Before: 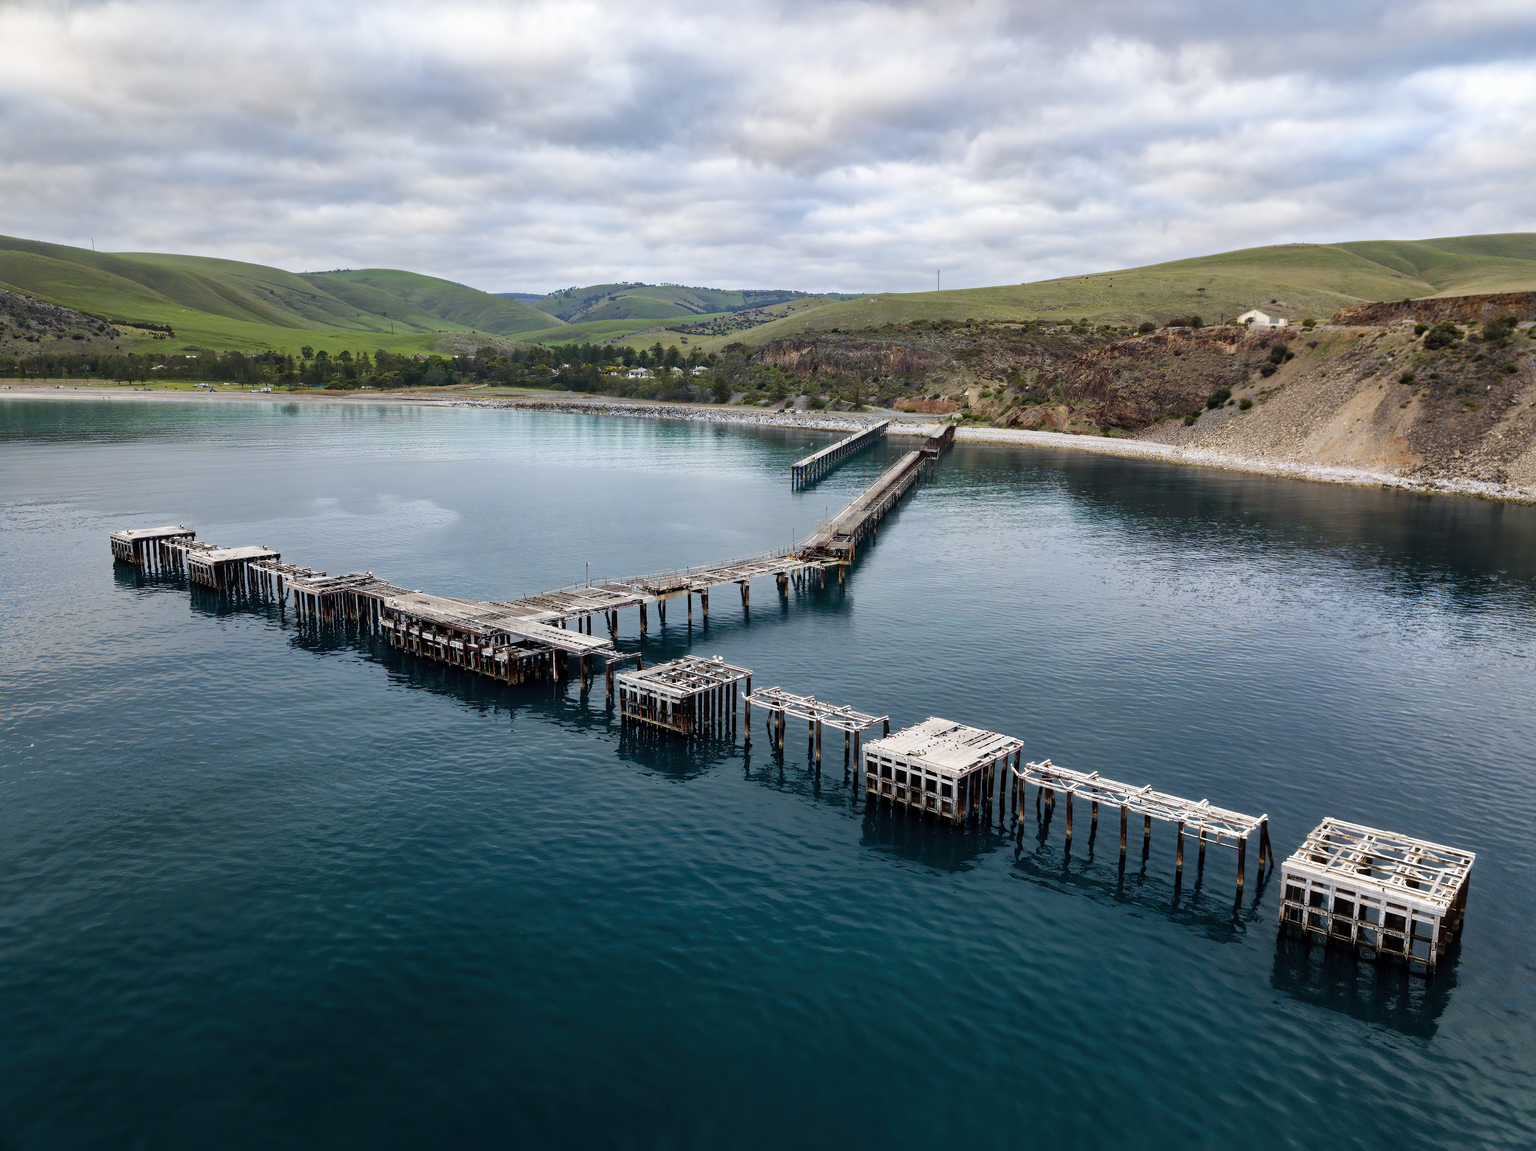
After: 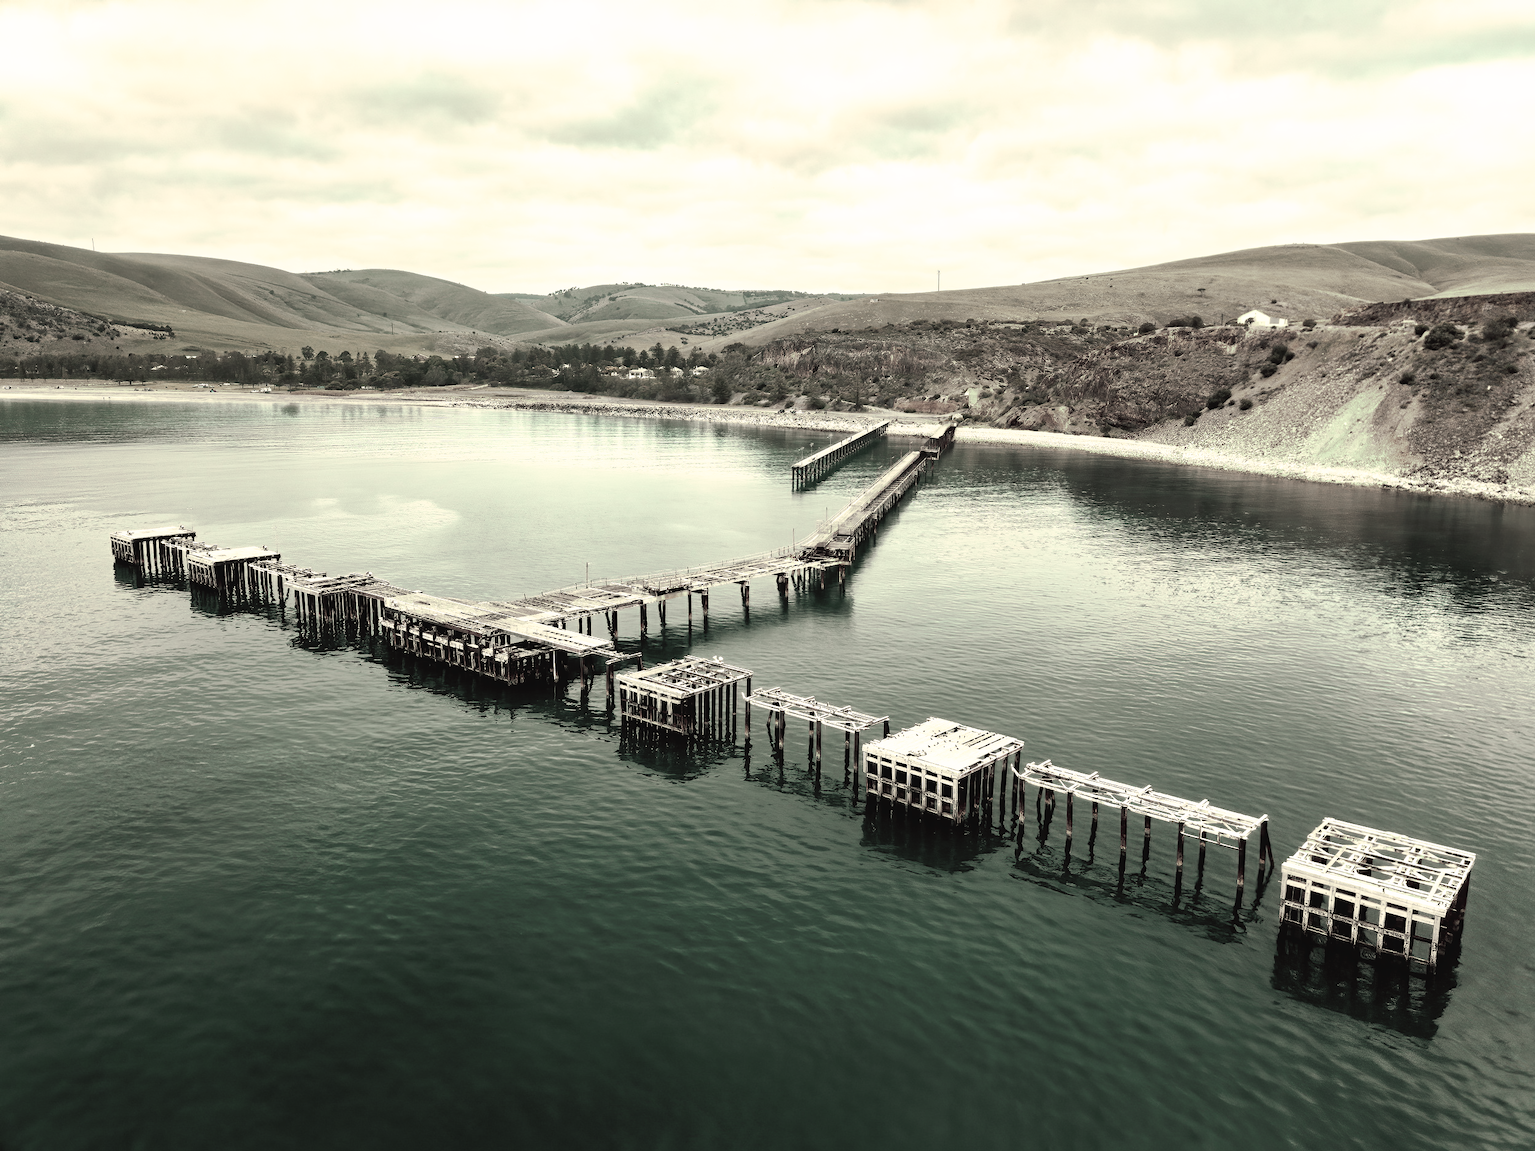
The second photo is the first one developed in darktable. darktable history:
tone curve: curves: ch0 [(0, 0) (0.003, 0.032) (0.011, 0.036) (0.025, 0.049) (0.044, 0.075) (0.069, 0.112) (0.1, 0.151) (0.136, 0.197) (0.177, 0.241) (0.224, 0.295) (0.277, 0.355) (0.335, 0.429) (0.399, 0.512) (0.468, 0.607) (0.543, 0.702) (0.623, 0.796) (0.709, 0.903) (0.801, 0.987) (0.898, 0.997) (1, 1)], preserve colors none
color look up table: target L [100.31, 75.38, 96.27, 80.12, 90.92, 100.29, 82.44, 74.04, 69.34, 73.3, 59.75, 60.49, 44.44, 45.38, 23.15, 20.51, 200.08, 83.04, 66.31, 65.91, 65.18, 55.67, 47.12, 54.73, 23.02, 35.08, 27.41, 20.36, 0.633, 83.97, 72.03, 74.22, 56.82, 55.67, 52.2, 44.23, 21.82, 42.88, 39.71, 12, 2.062, 90.83, 84.24, 85.81, 76.55, 81.97, 62.95, 62.54, 57.68], target a [0.001, -0.89, -38.49, -8.01, 32.6, -1.786, -20.12, -17.62, -7.098, -3.469, -1.327, -0.536, -6.624, -4.24, -6.186, -0.316, 0, -15.47, 6.75, 3.424, 1.598, 11.93, 10.18, 6.679, 20.97, 10.24, 3.787, 8.677, 1.232, 2.436, 4.505, 0.678, 12.71, 2.852, -7.777, -0.565, 17.46, -1.28, -2.55, 1.923, 0.686, 30.36, -20.39, -5.717, -10.97, -15.2, -15.22, -3.201, -6.968], target b [-0.001, 11.01, 33.54, 12.62, -16.11, 23.49, 10.96, 14.55, 16.66, 9.223, 13.9, 10.25, 9.794, 6.296, 7.062, 4.821, 0, 14.81, 9.293, 13.21, 8.319, 5.506, 9.237, 7.391, 2.327, 6.672, 7.505, 2.916, 0.3, 9.596, 5.339, 6.7, 1.536, 1.355, 2.803, 4.709, -0.782, -2.55, 1.731, -5.713, -1.462, 12.11, -1.647, 15.05, 7.735, 11.43, 7.646, 6.9, 4.571], num patches 49
